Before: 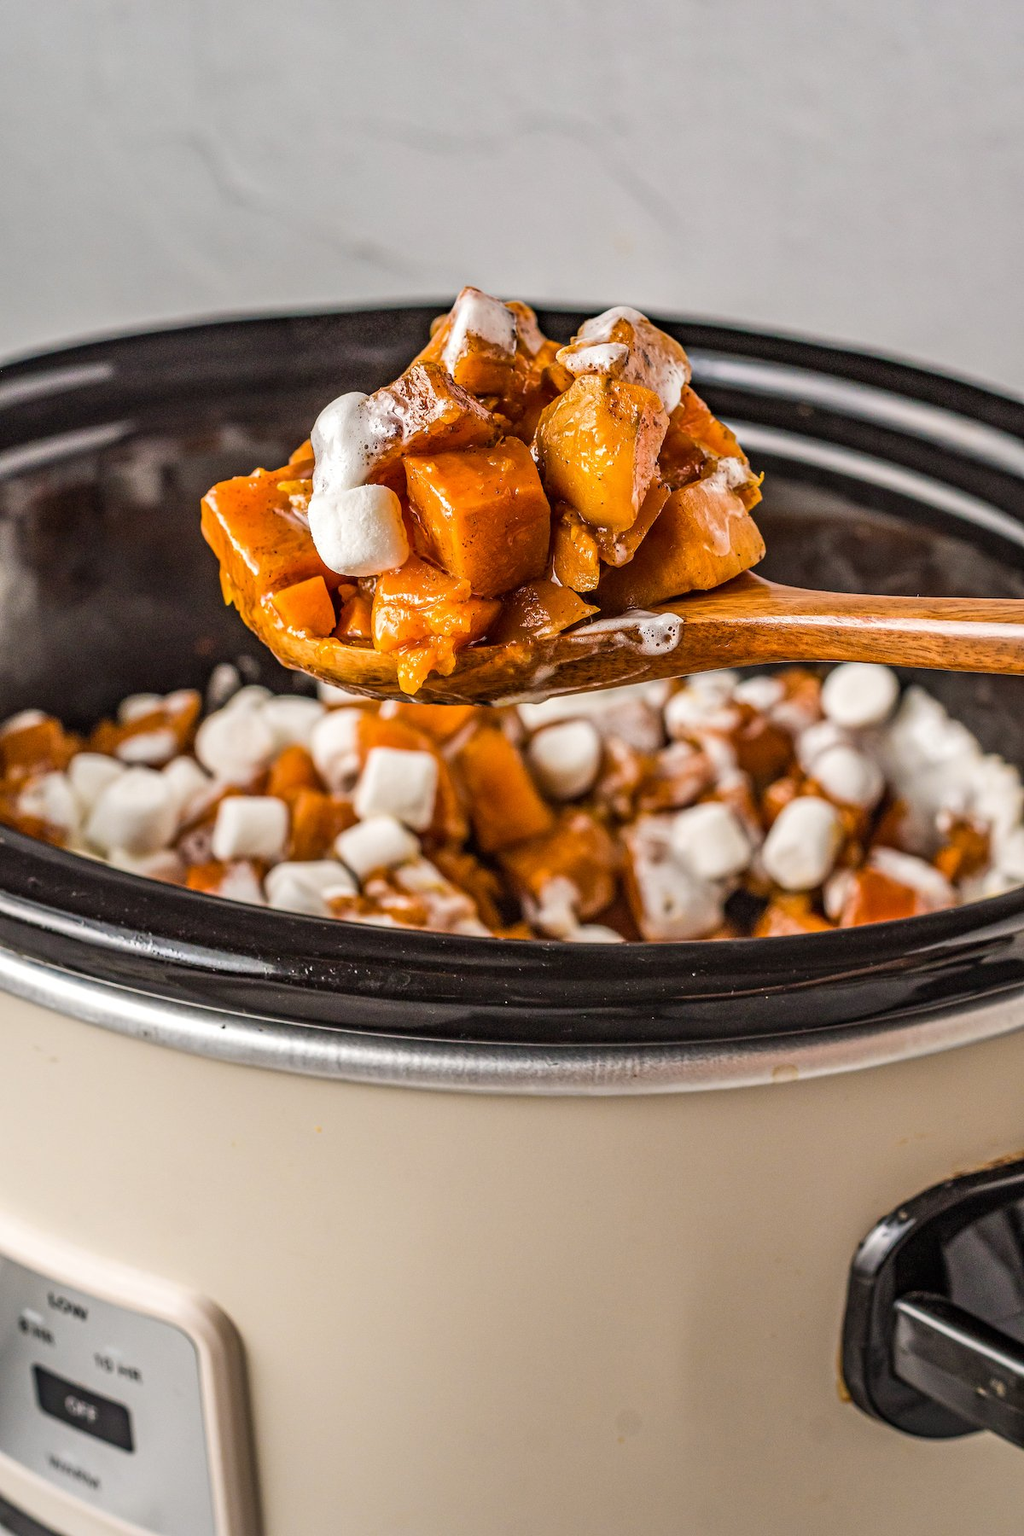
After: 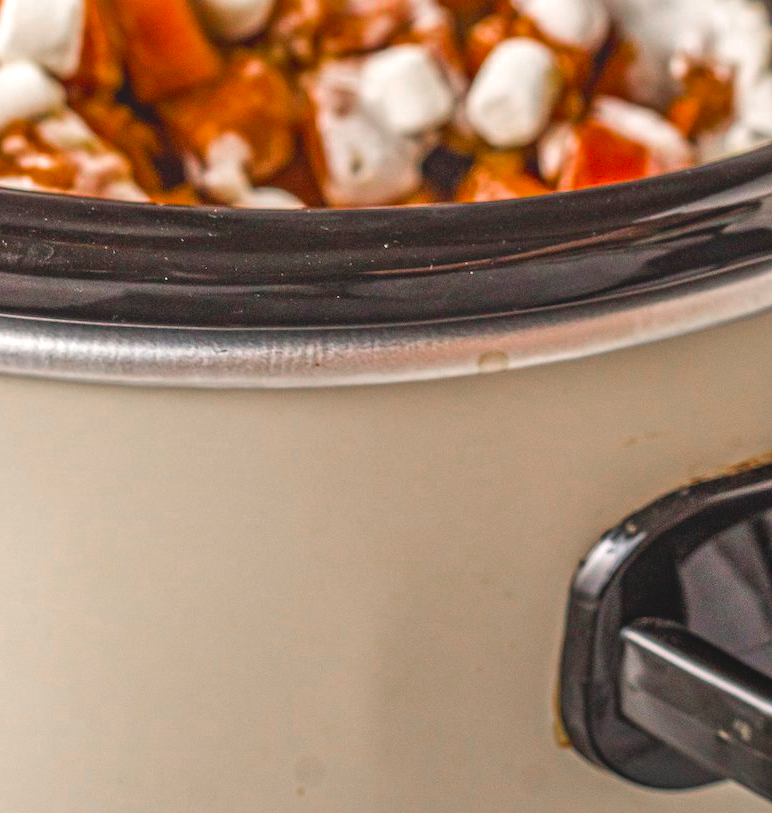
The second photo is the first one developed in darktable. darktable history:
crop and rotate: left 35.632%, top 49.818%, bottom 4.991%
color zones: curves: ch0 [(0, 0.48) (0.209, 0.398) (0.305, 0.332) (0.429, 0.493) (0.571, 0.5) (0.714, 0.5) (0.857, 0.5) (1, 0.48)]; ch1 [(0, 0.736) (0.143, 0.625) (0.225, 0.371) (0.429, 0.256) (0.571, 0.241) (0.714, 0.213) (0.857, 0.48) (1, 0.736)]; ch2 [(0, 0.448) (0.143, 0.498) (0.286, 0.5) (0.429, 0.5) (0.571, 0.5) (0.714, 0.5) (0.857, 0.5) (1, 0.448)]
local contrast: highlights 46%, shadows 5%, detail 98%
color correction: highlights a* 0.033, highlights b* -0.863
exposure: black level correction 0.001, exposure 0.499 EV, compensate highlight preservation false
